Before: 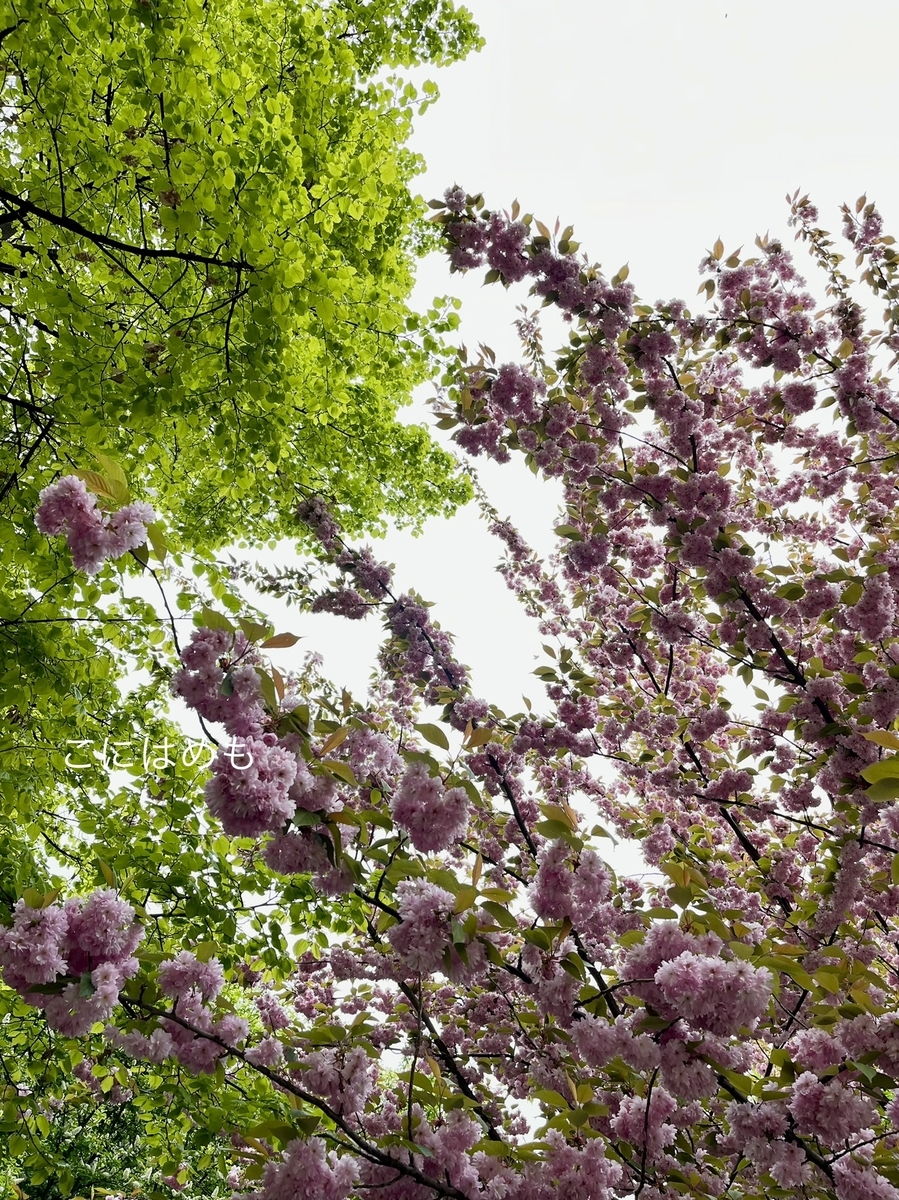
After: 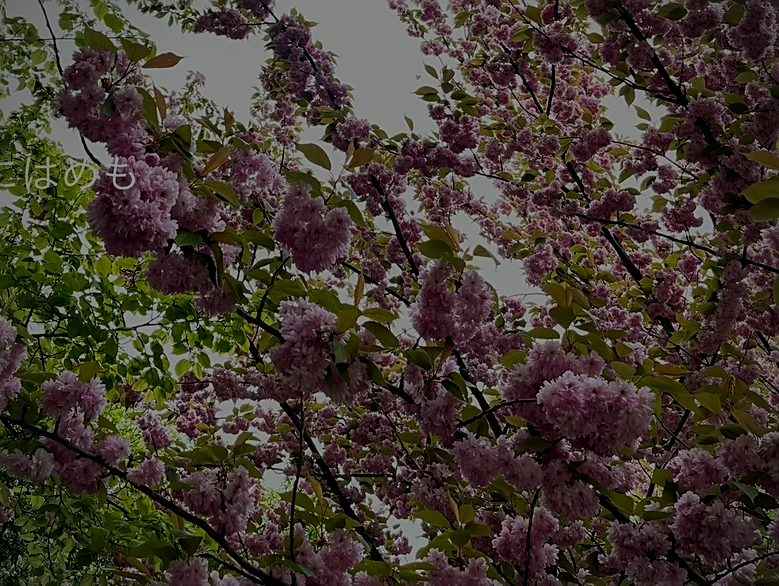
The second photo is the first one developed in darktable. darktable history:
velvia: strength 22.05%
crop and rotate: left 13.249%, top 48.376%, bottom 2.726%
exposure: exposure -0.046 EV, compensate exposure bias true, compensate highlight preservation false
local contrast: detail 113%
vignetting: fall-off radius 60.99%
sharpen: on, module defaults
